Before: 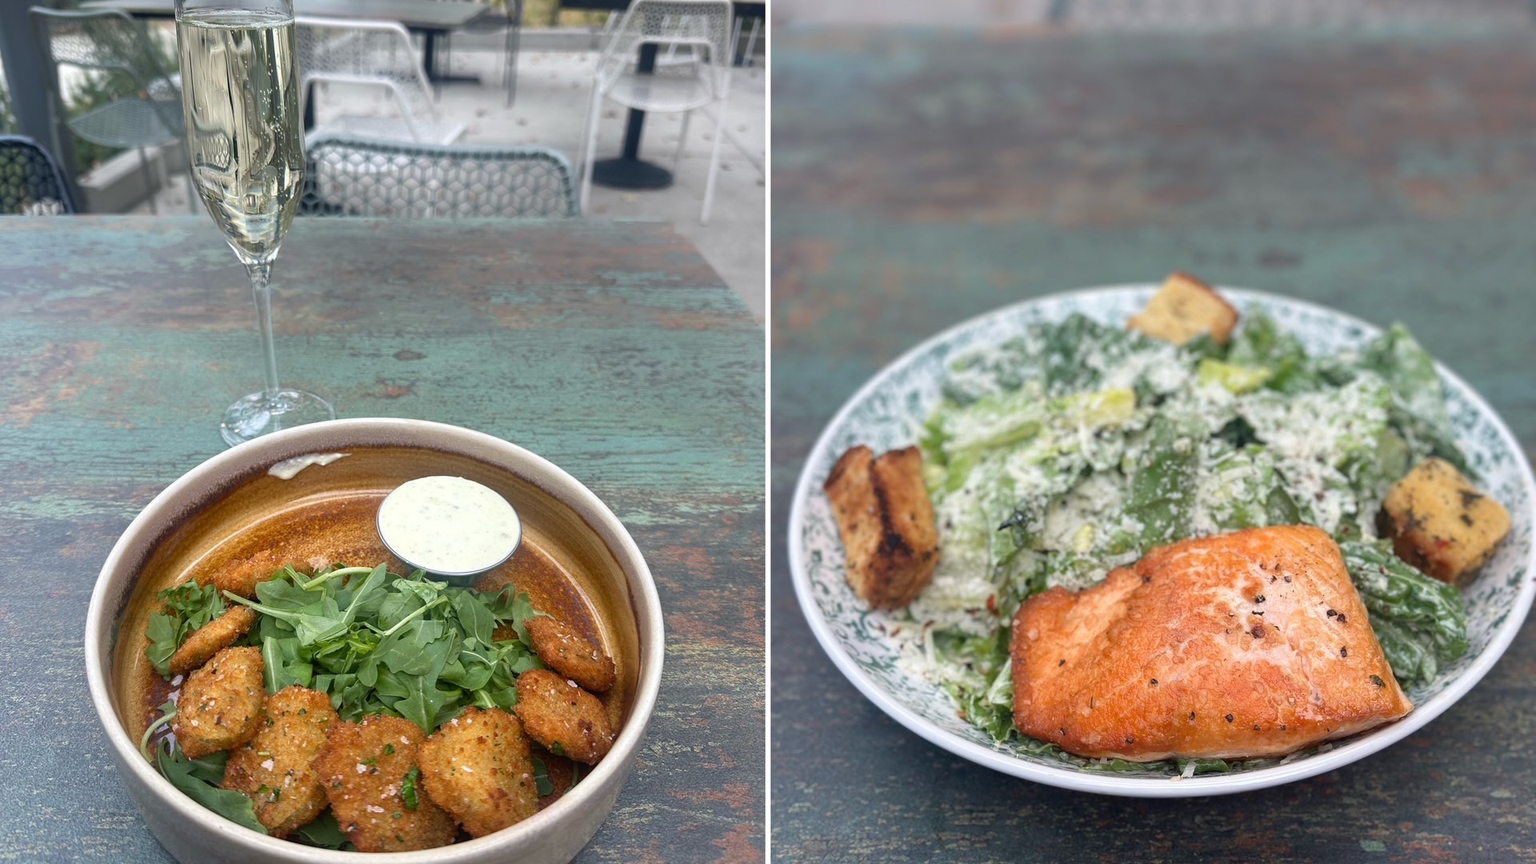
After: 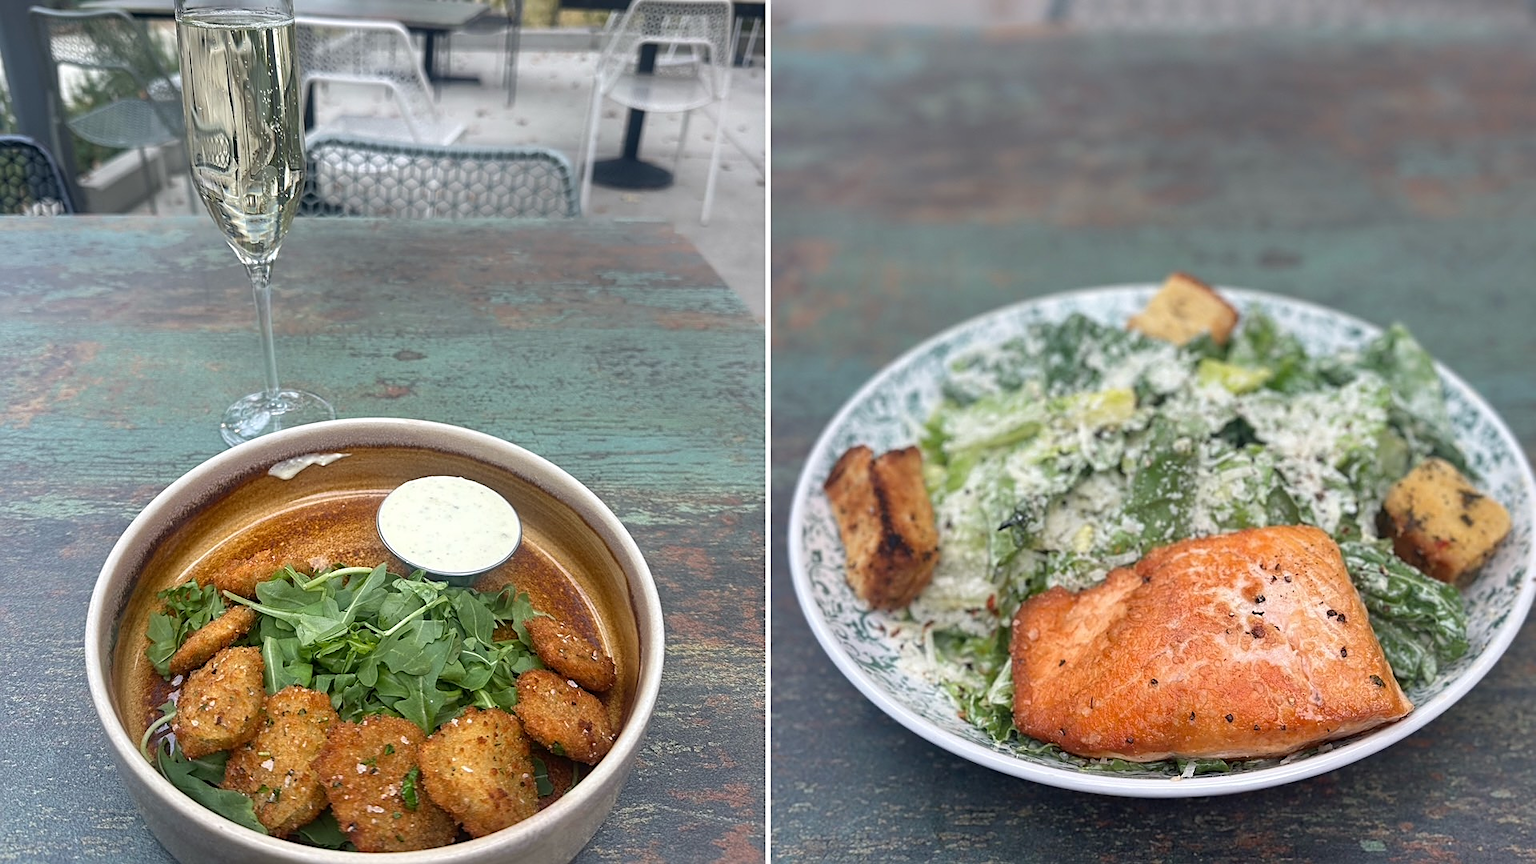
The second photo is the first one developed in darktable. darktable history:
shadows and highlights: shadows 52.34, highlights -28.23, soften with gaussian
sharpen: on, module defaults
